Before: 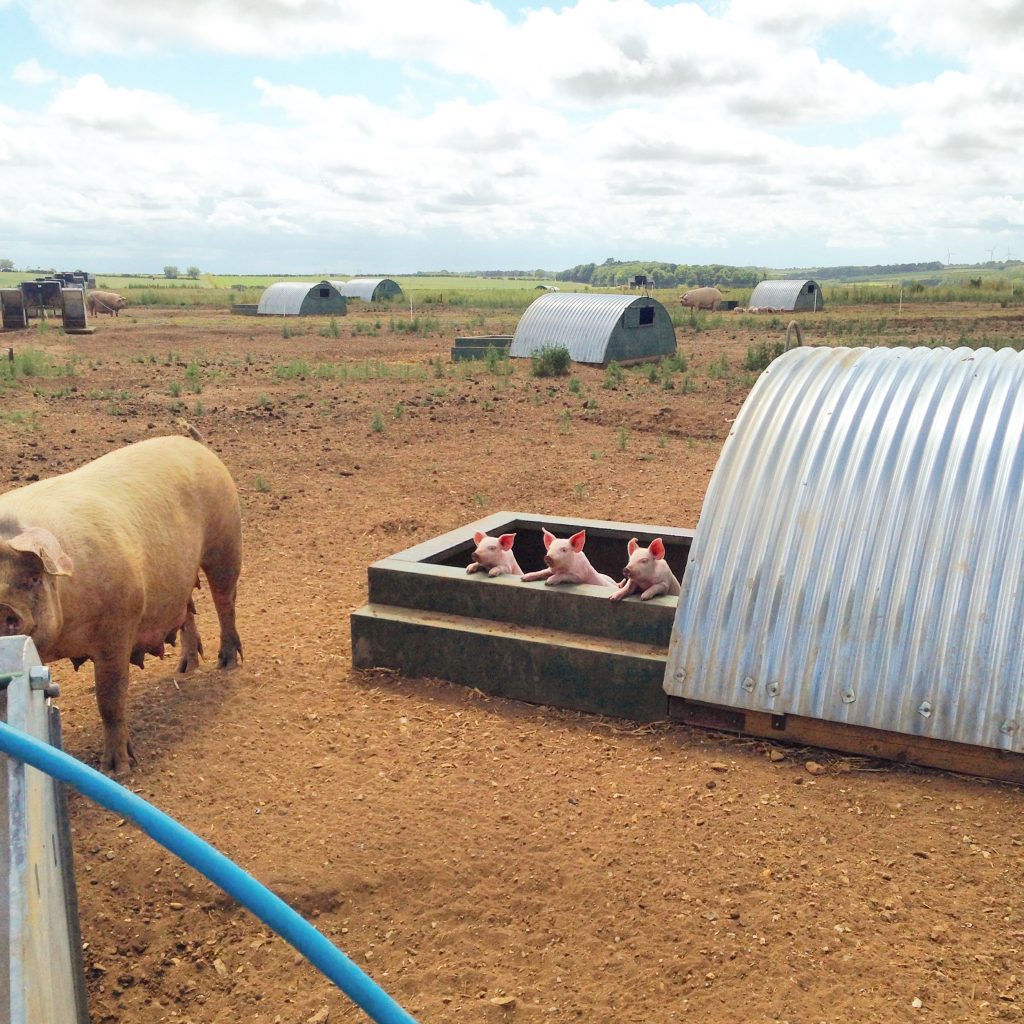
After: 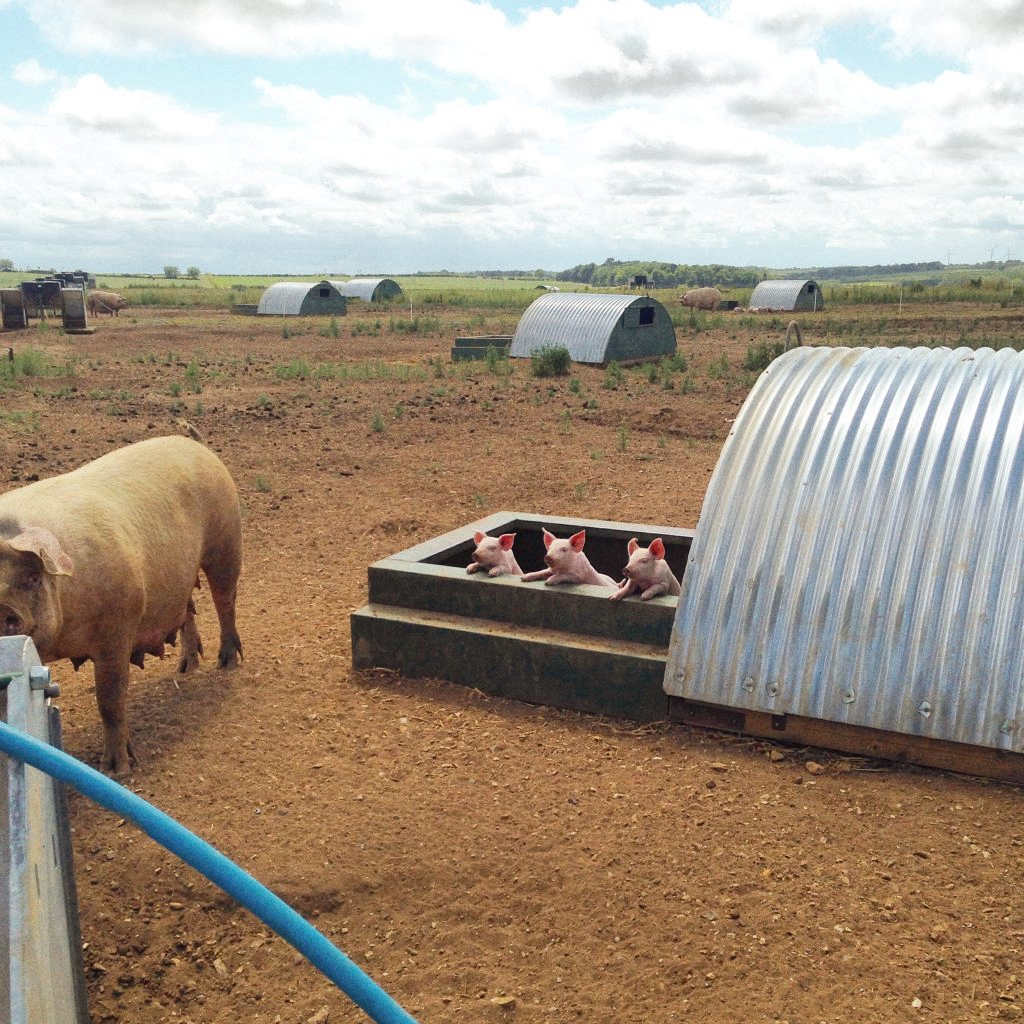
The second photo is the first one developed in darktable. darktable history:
tone curve: curves: ch0 [(0, 0) (0.8, 0.757) (1, 1)], color space Lab, linked channels, preserve colors none
grain: coarseness 0.09 ISO
